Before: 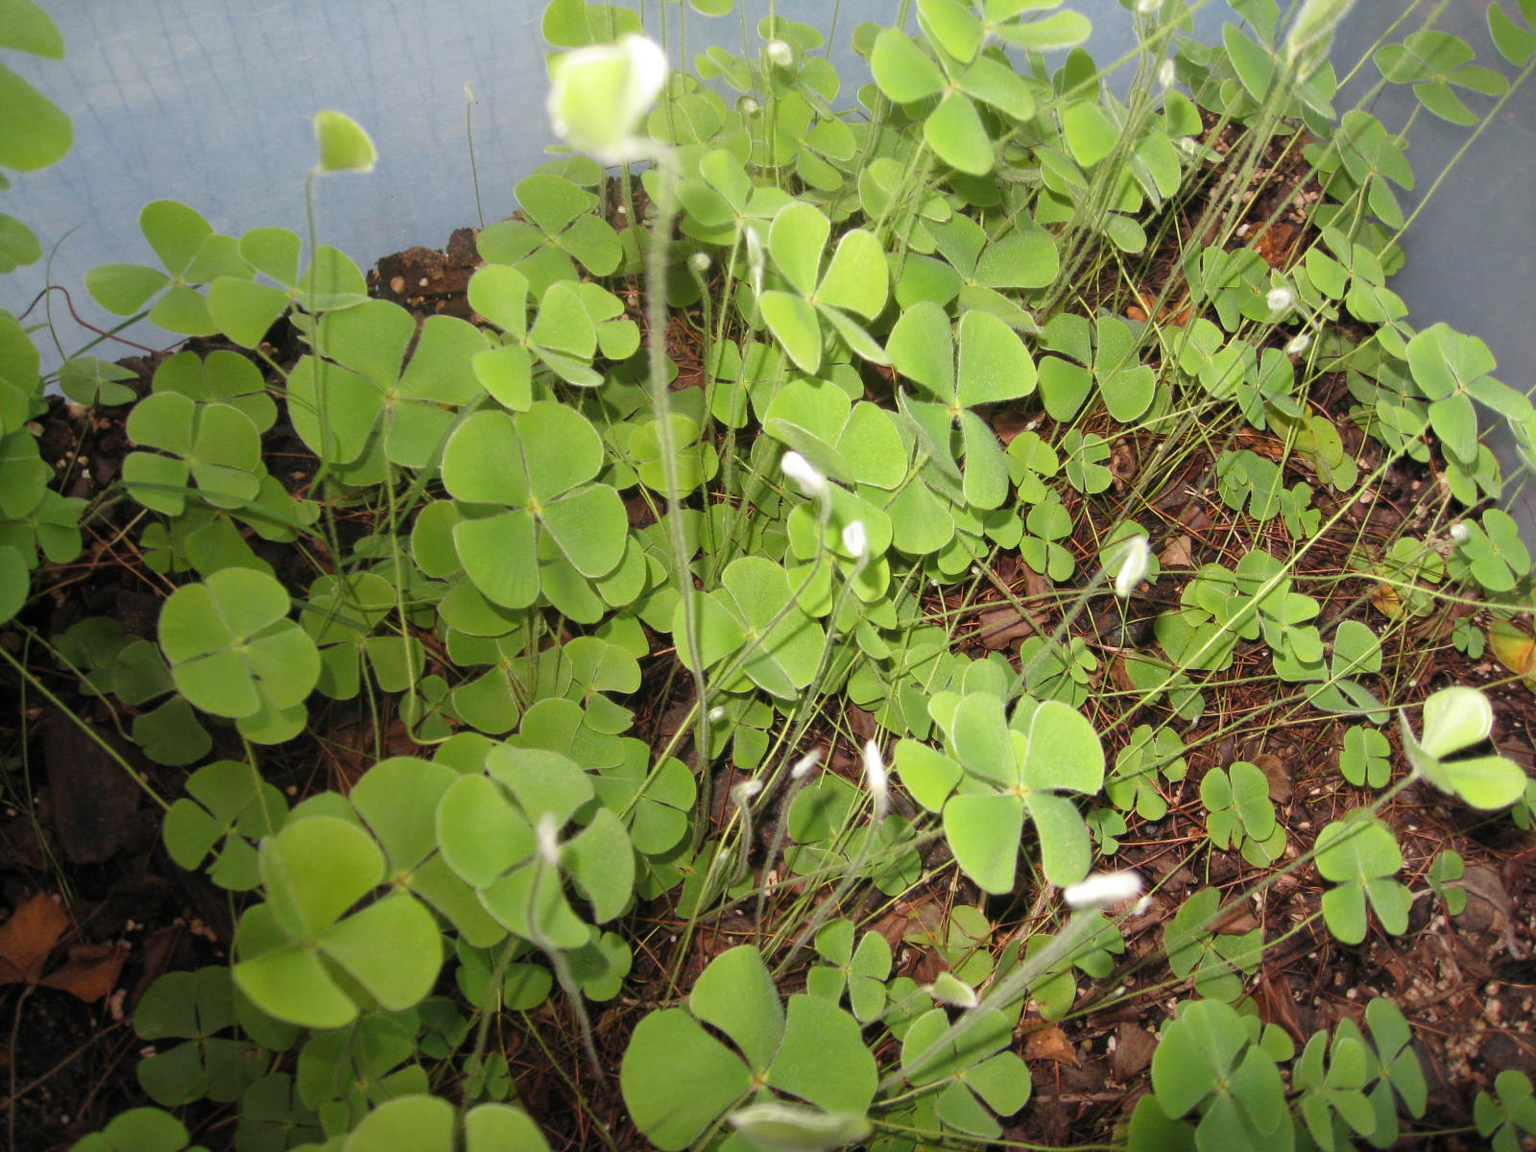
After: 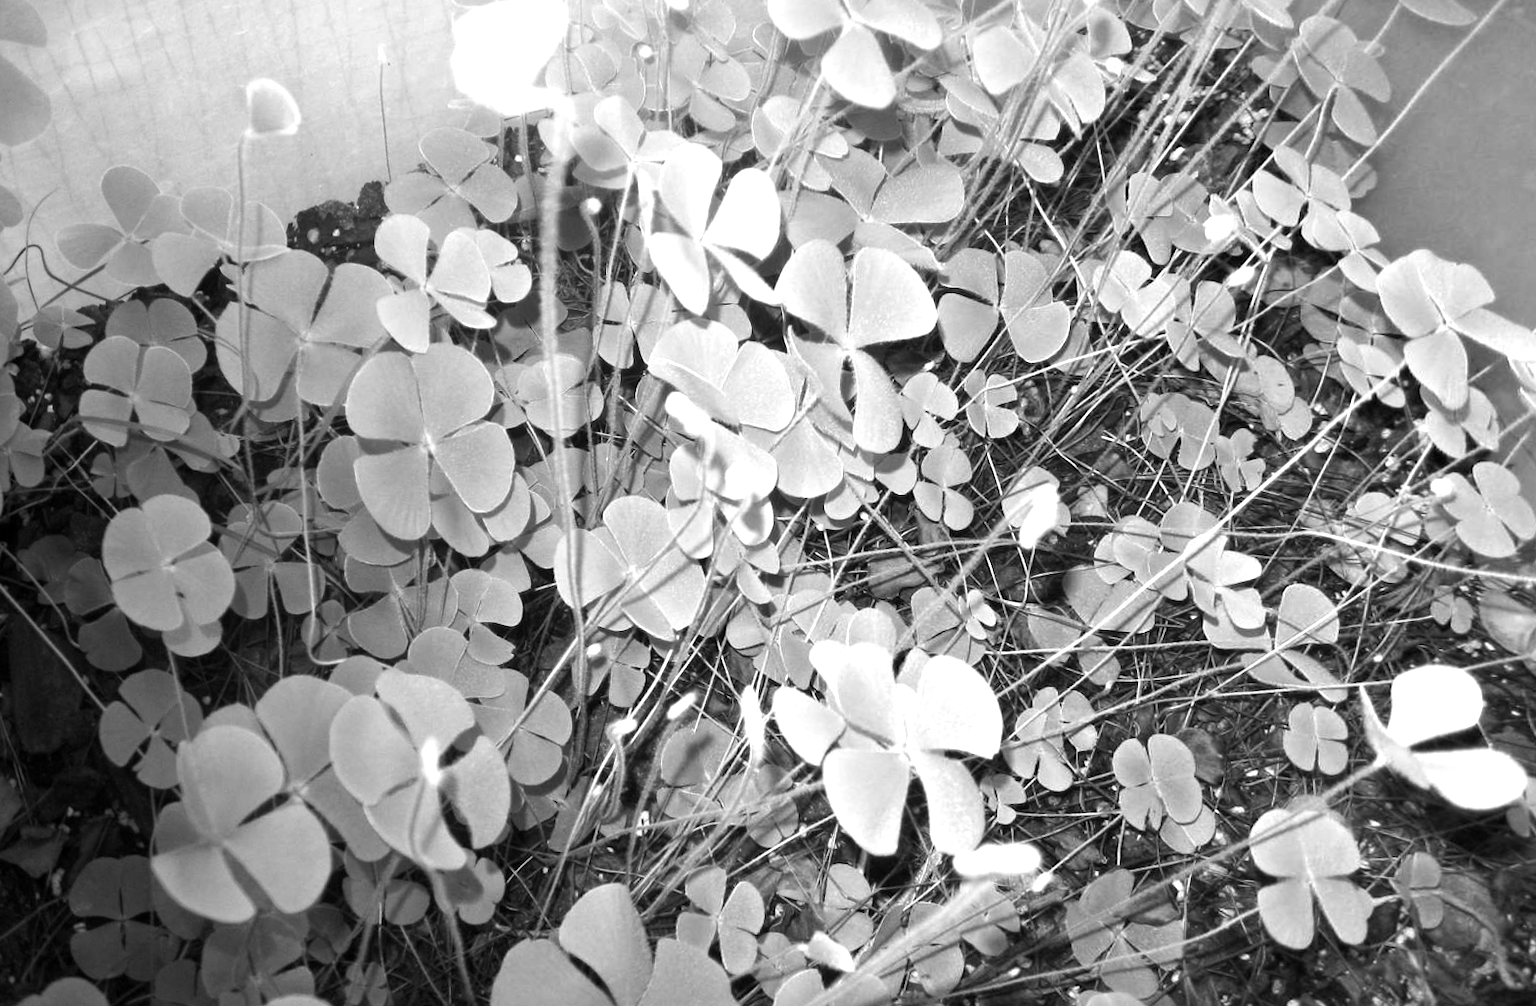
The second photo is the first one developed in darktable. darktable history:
monochrome: on, module defaults
color balance rgb: linear chroma grading › global chroma 9%, perceptual saturation grading › global saturation 36%, perceptual brilliance grading › global brilliance 15%, perceptual brilliance grading › shadows -35%, global vibrance 15%
exposure: black level correction 0.001, exposure 0.5 EV, compensate exposure bias true, compensate highlight preservation false
rotate and perspective: rotation 1.69°, lens shift (vertical) -0.023, lens shift (horizontal) -0.291, crop left 0.025, crop right 0.988, crop top 0.092, crop bottom 0.842
